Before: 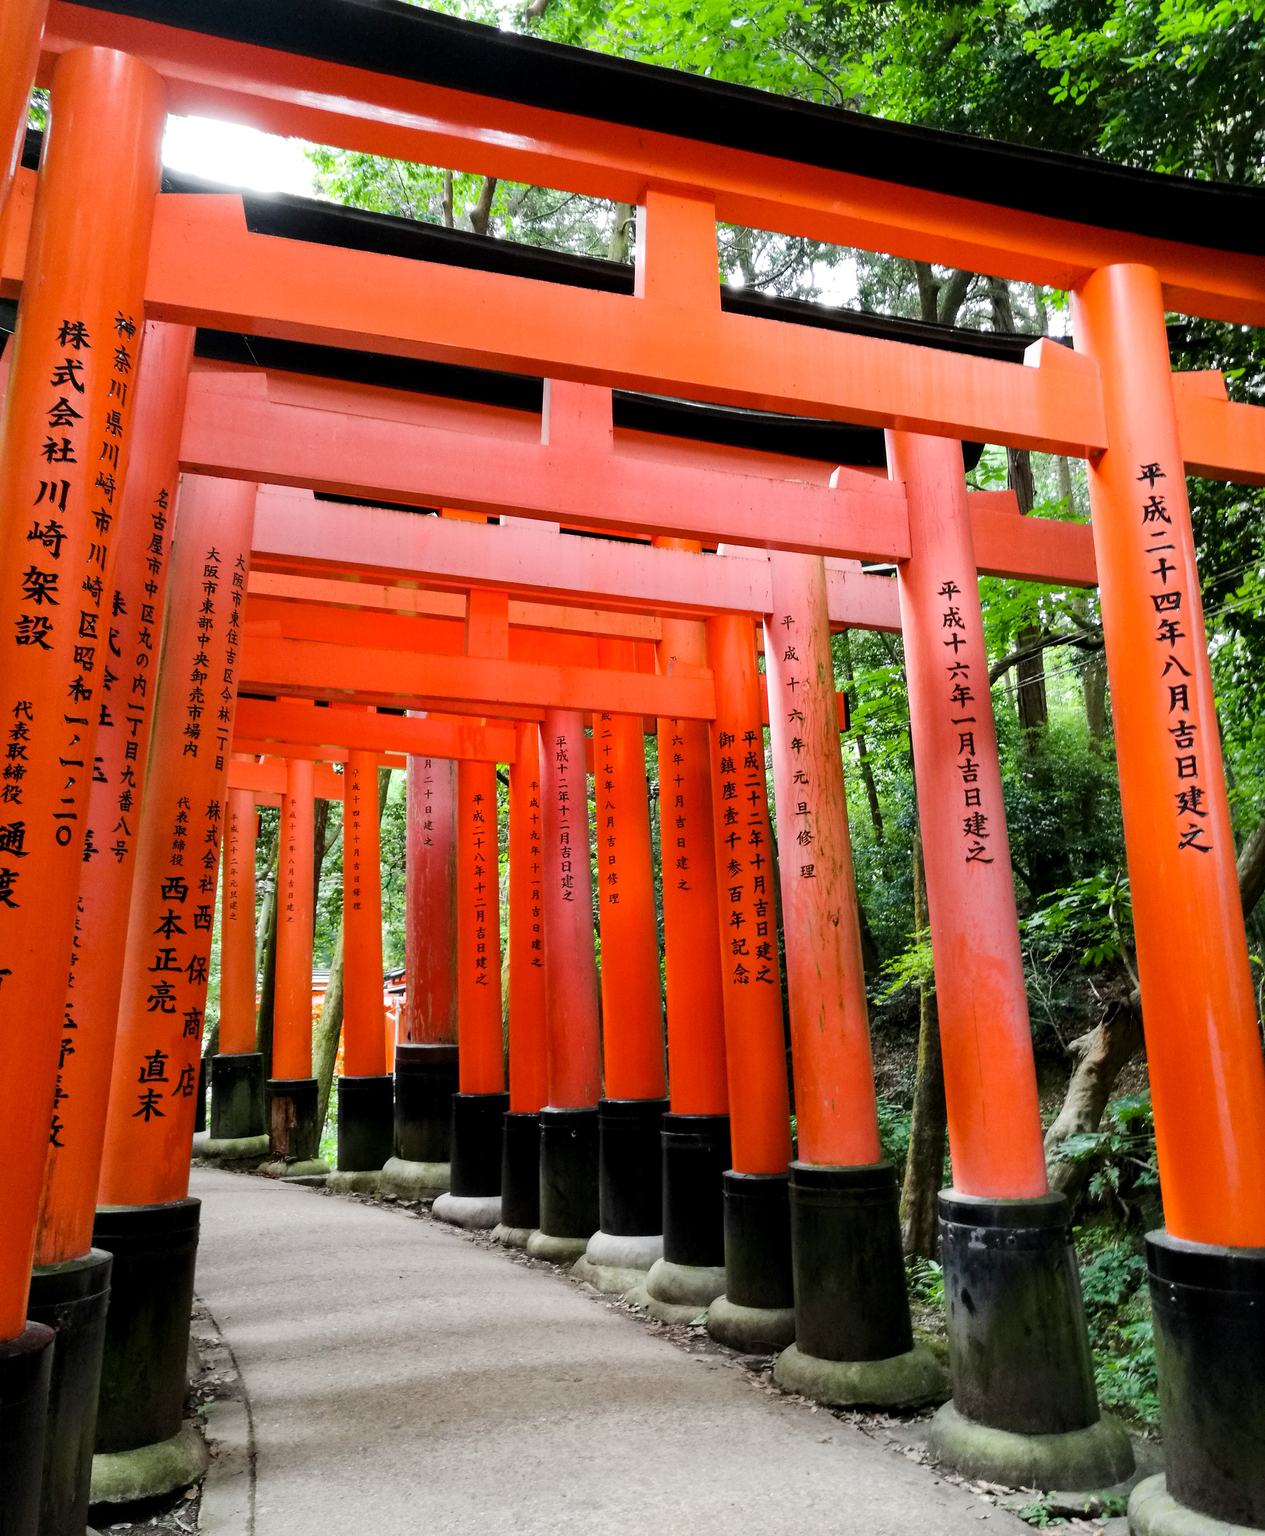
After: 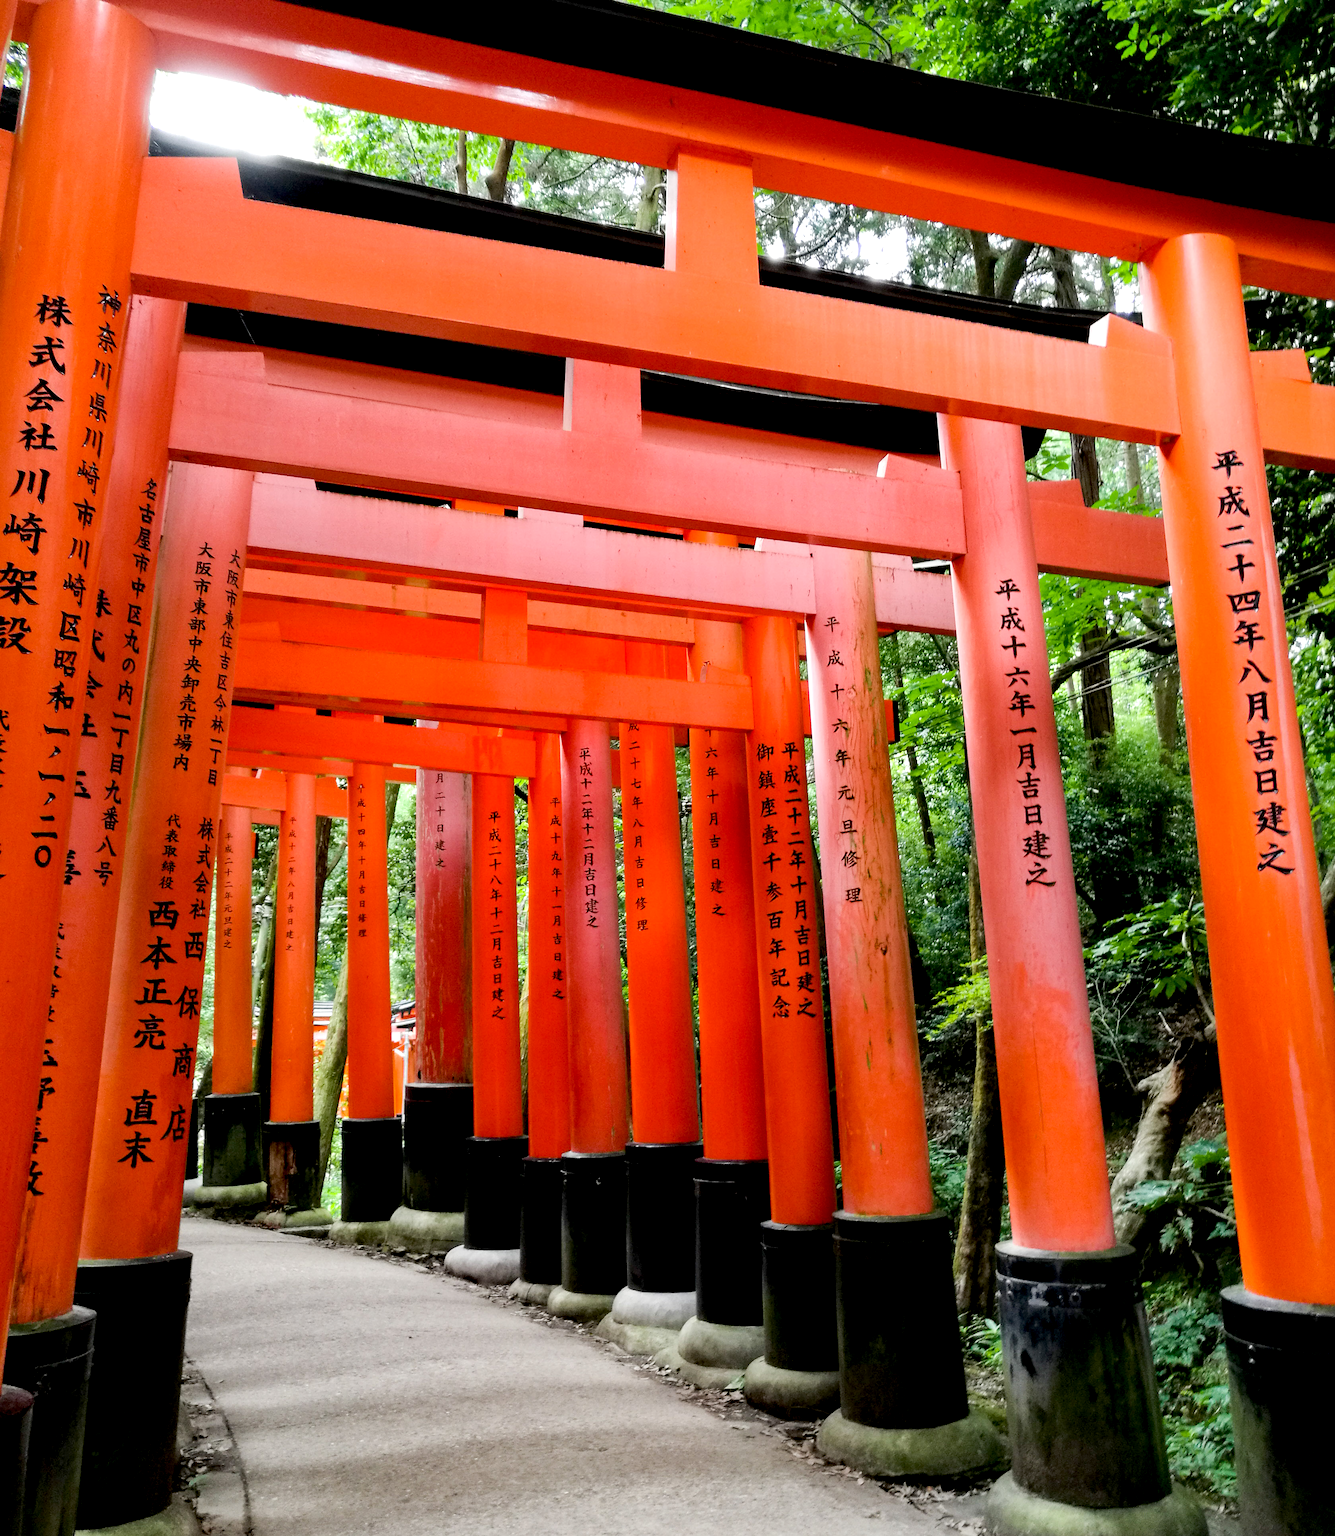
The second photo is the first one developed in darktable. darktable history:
crop: left 1.964%, top 3.251%, right 1.122%, bottom 4.933%
exposure: black level correction 0.009, exposure 0.119 EV, compensate highlight preservation false
